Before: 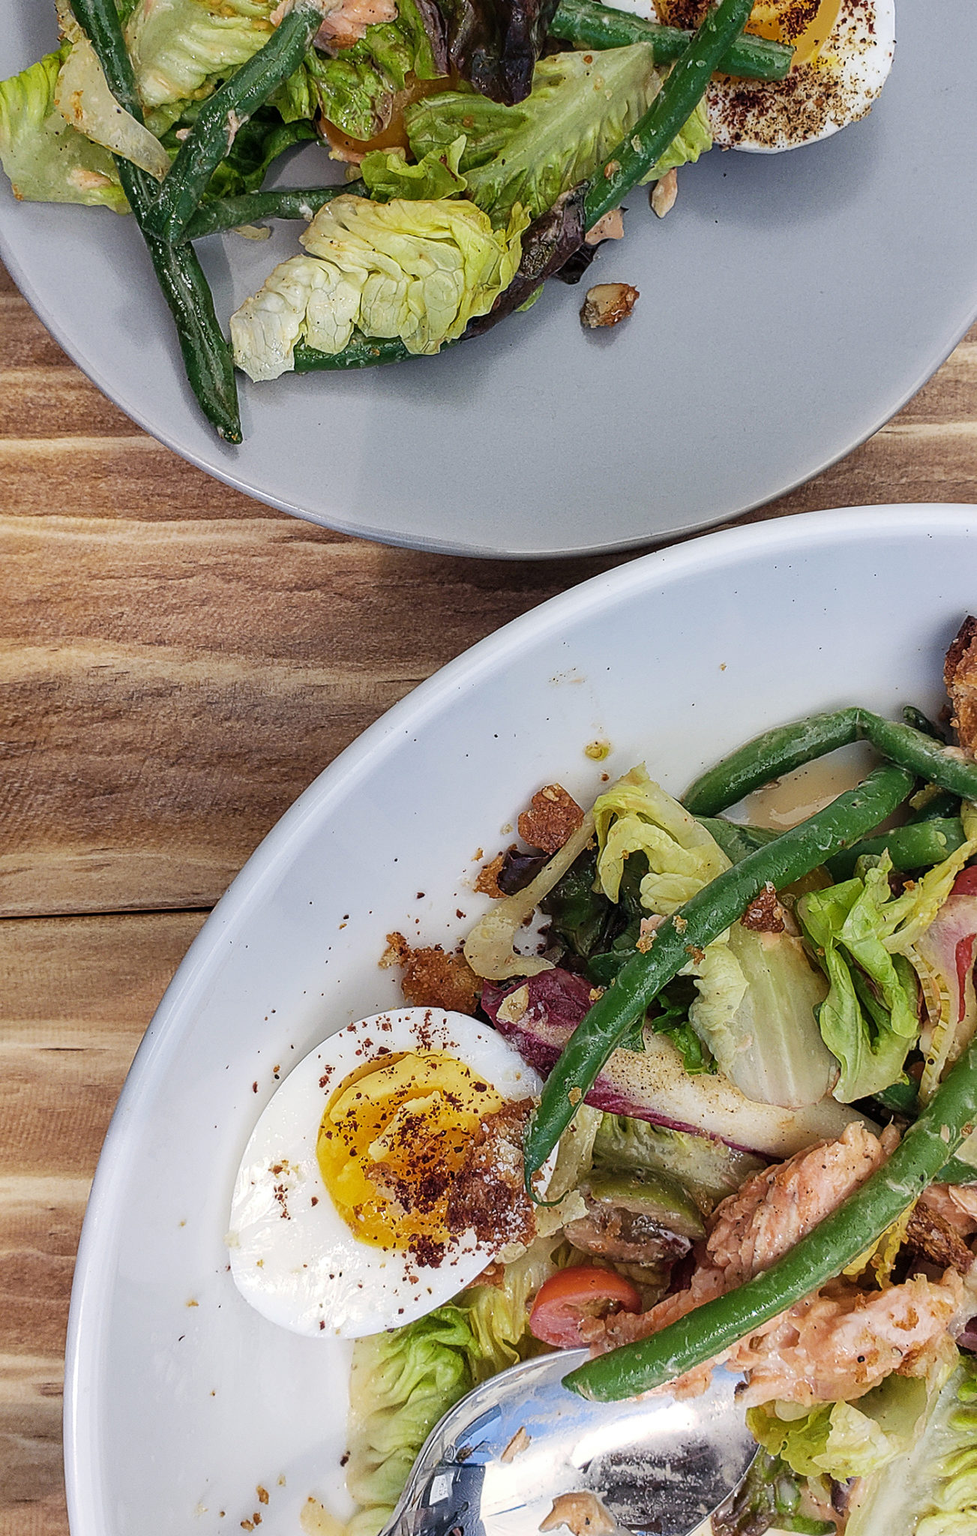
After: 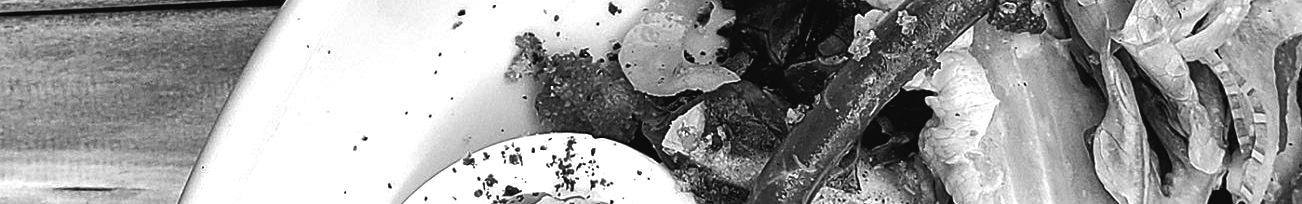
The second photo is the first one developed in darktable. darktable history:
crop and rotate: top 59.084%, bottom 30.916%
color balance rgb: shadows lift › luminance -7.7%, shadows lift › chroma 2.13%, shadows lift › hue 165.27°, power › luminance -7.77%, power › chroma 1.1%, power › hue 215.88°, highlights gain › luminance 15.15%, highlights gain › chroma 7%, highlights gain › hue 125.57°, global offset › luminance -0.33%, global offset › chroma 0.11%, global offset › hue 165.27°, perceptual saturation grading › global saturation 24.42%, perceptual saturation grading › highlights -24.42%, perceptual saturation grading › mid-tones 24.42%, perceptual saturation grading › shadows 40%, perceptual brilliance grading › global brilliance -5%, perceptual brilliance grading › highlights 24.42%, perceptual brilliance grading › mid-tones 7%, perceptual brilliance grading › shadows -5%
color balance: lift [1.005, 0.99, 1.007, 1.01], gamma [1, 0.979, 1.011, 1.021], gain [0.923, 1.098, 1.025, 0.902], input saturation 90.45%, contrast 7.73%, output saturation 105.91%
tone curve: curves: ch0 [(0, 0) (0.003, 0.032) (0.011, 0.034) (0.025, 0.039) (0.044, 0.055) (0.069, 0.078) (0.1, 0.111) (0.136, 0.147) (0.177, 0.191) (0.224, 0.238) (0.277, 0.291) (0.335, 0.35) (0.399, 0.41) (0.468, 0.48) (0.543, 0.547) (0.623, 0.621) (0.709, 0.699) (0.801, 0.789) (0.898, 0.884) (1, 1)], preserve colors none
monochrome: on, module defaults
